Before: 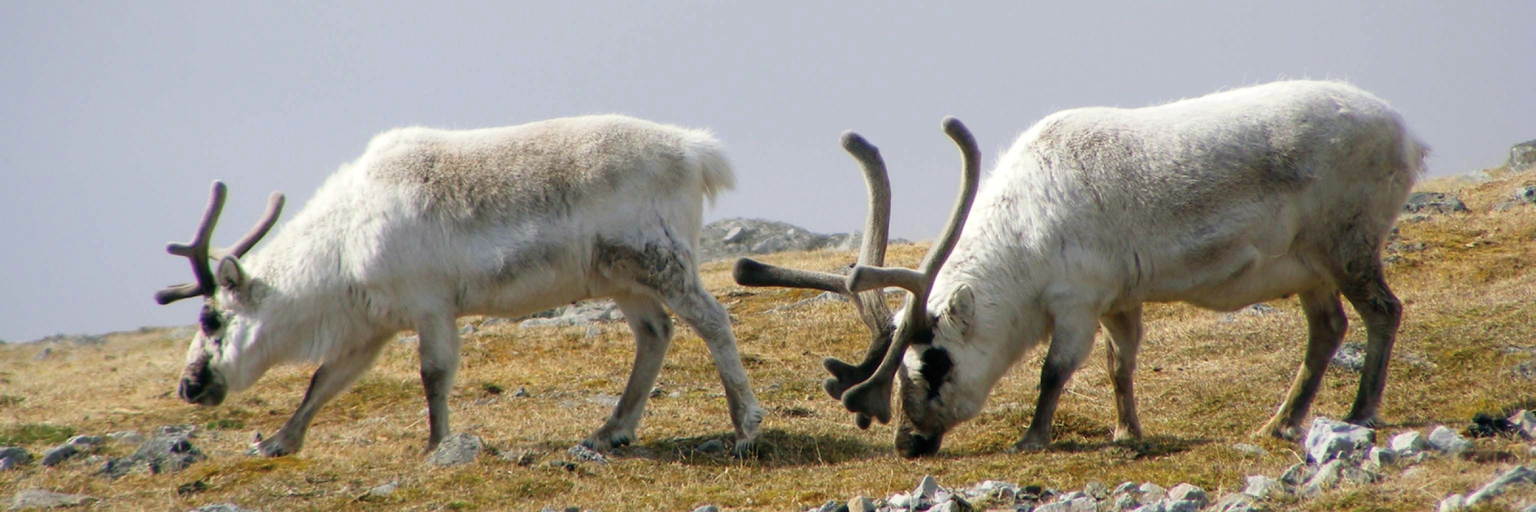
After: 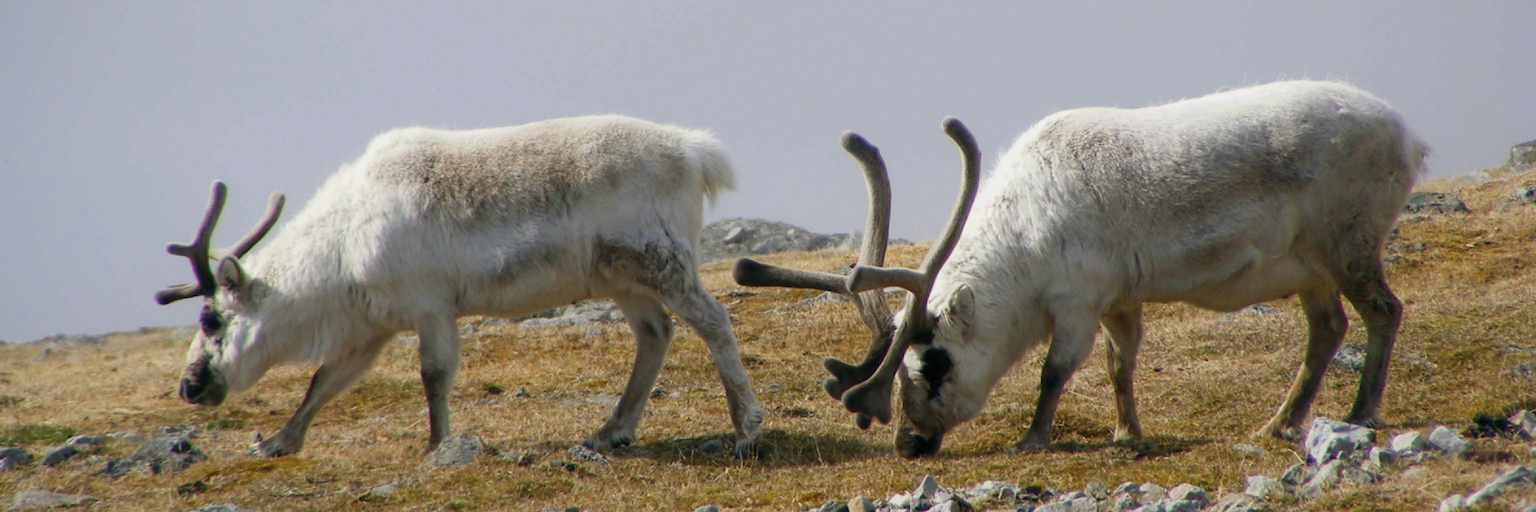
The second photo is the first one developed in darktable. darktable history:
tone equalizer: -8 EV 0.271 EV, -7 EV 0.429 EV, -6 EV 0.418 EV, -5 EV 0.269 EV, -3 EV -0.269 EV, -2 EV -0.435 EV, -1 EV -0.397 EV, +0 EV -0.236 EV
